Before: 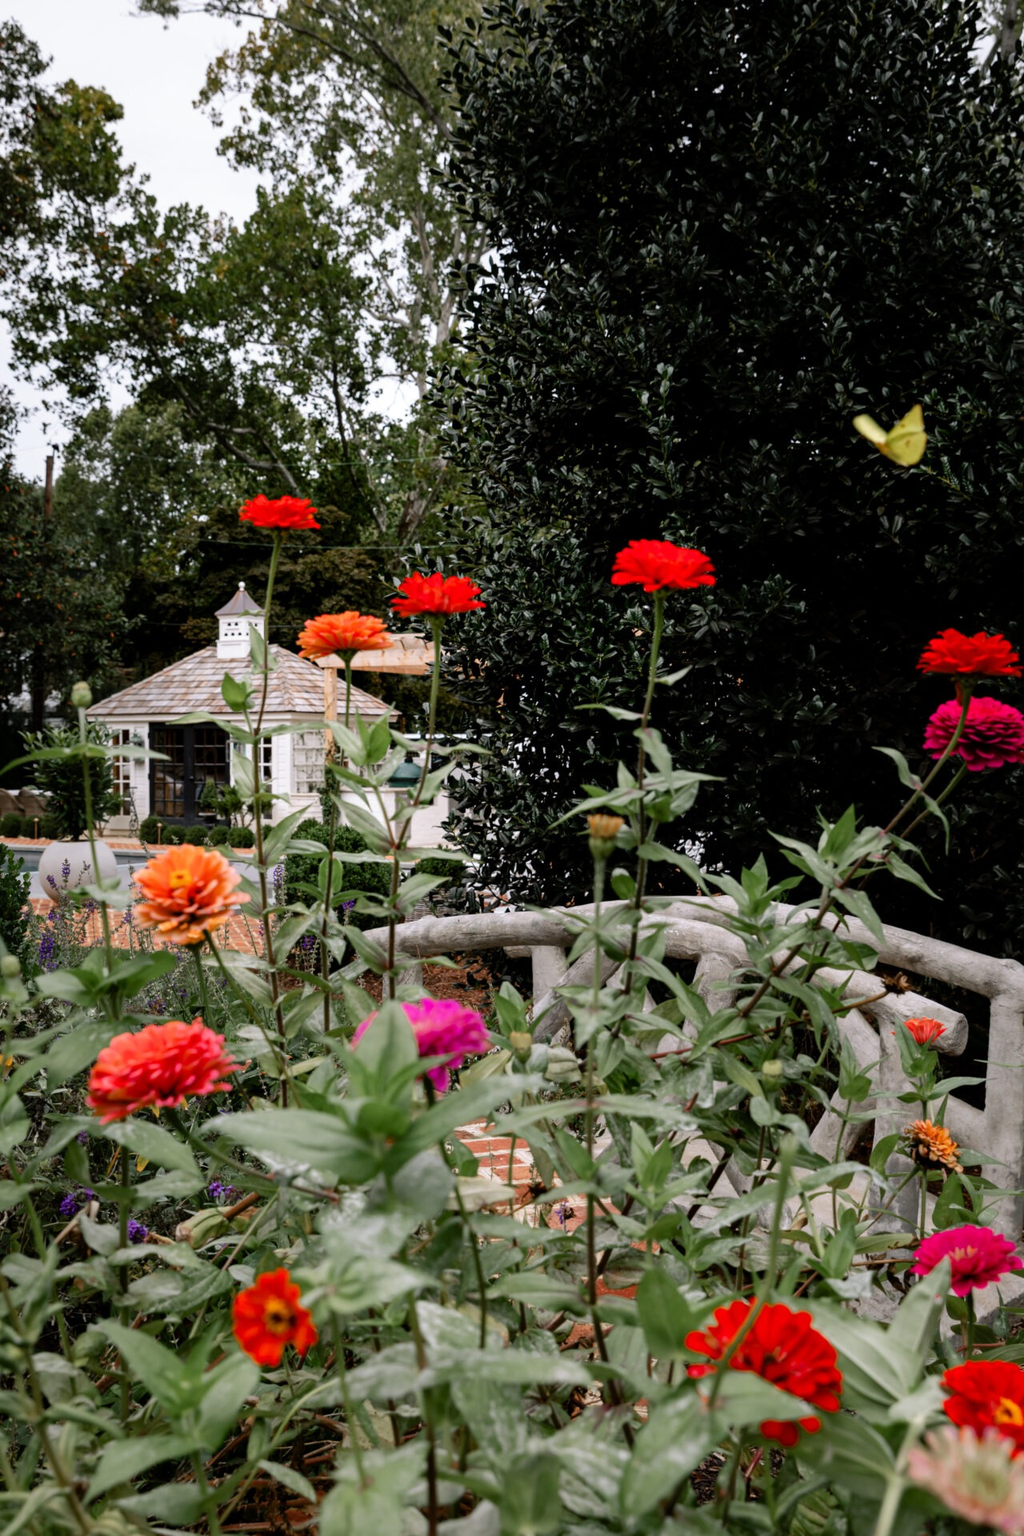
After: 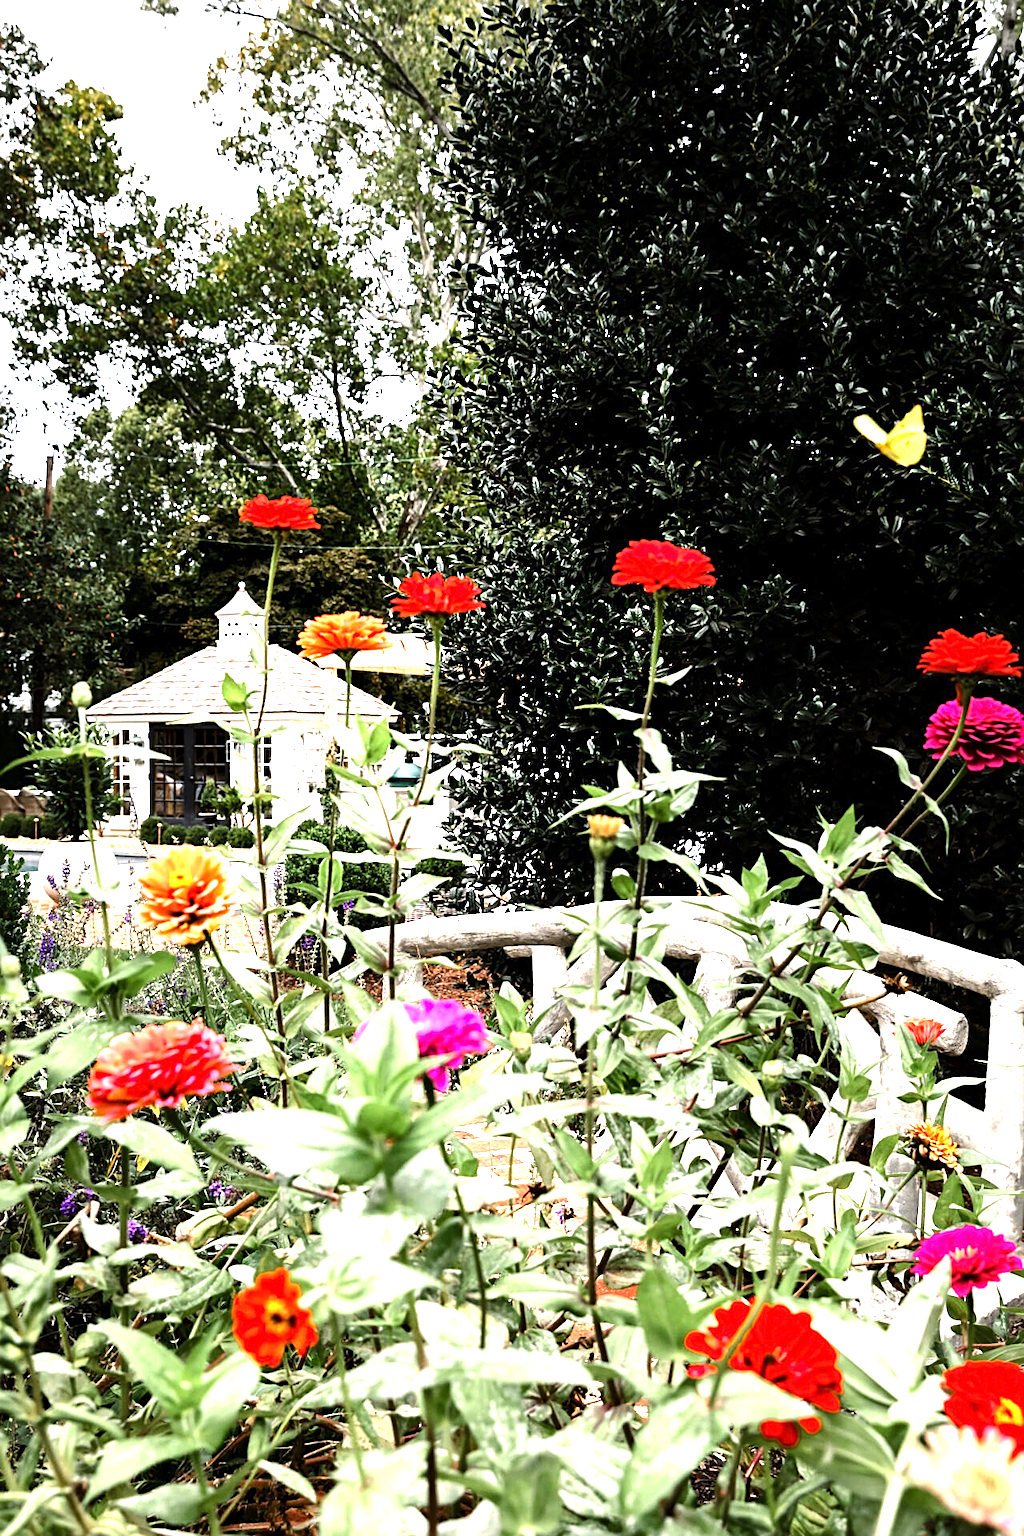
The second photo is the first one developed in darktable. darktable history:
sharpen: on, module defaults
tone equalizer: -8 EV -0.75 EV, -7 EV -0.7 EV, -6 EV -0.6 EV, -5 EV -0.4 EV, -3 EV 0.4 EV, -2 EV 0.6 EV, -1 EV 0.7 EV, +0 EV 0.75 EV, edges refinement/feathering 500, mask exposure compensation -1.57 EV, preserve details no
exposure: exposure 1.5 EV, compensate highlight preservation false
